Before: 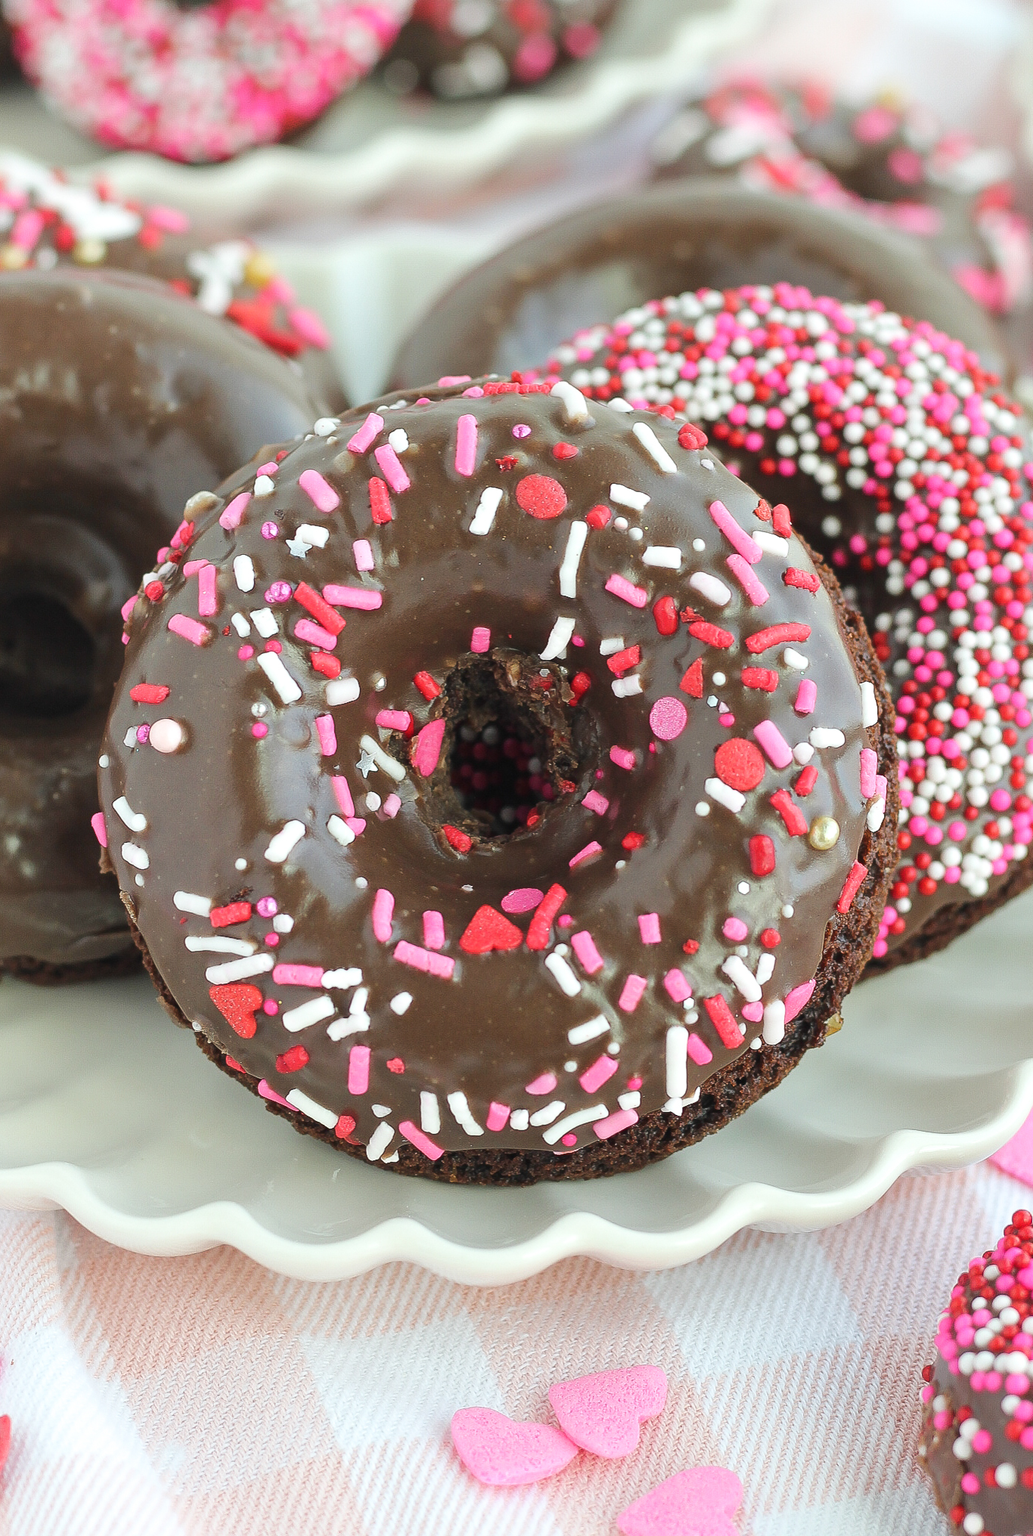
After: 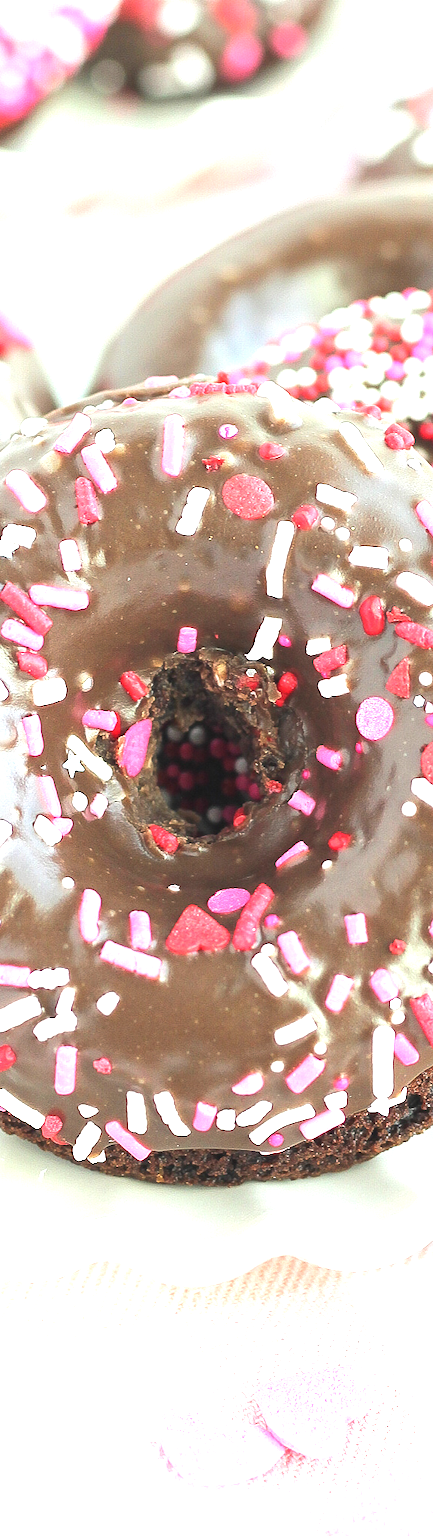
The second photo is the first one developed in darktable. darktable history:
levels: levels [0, 0.499, 1]
crop: left 28.468%, right 29.557%
exposure: black level correction 0, exposure 1.389 EV, compensate highlight preservation false
